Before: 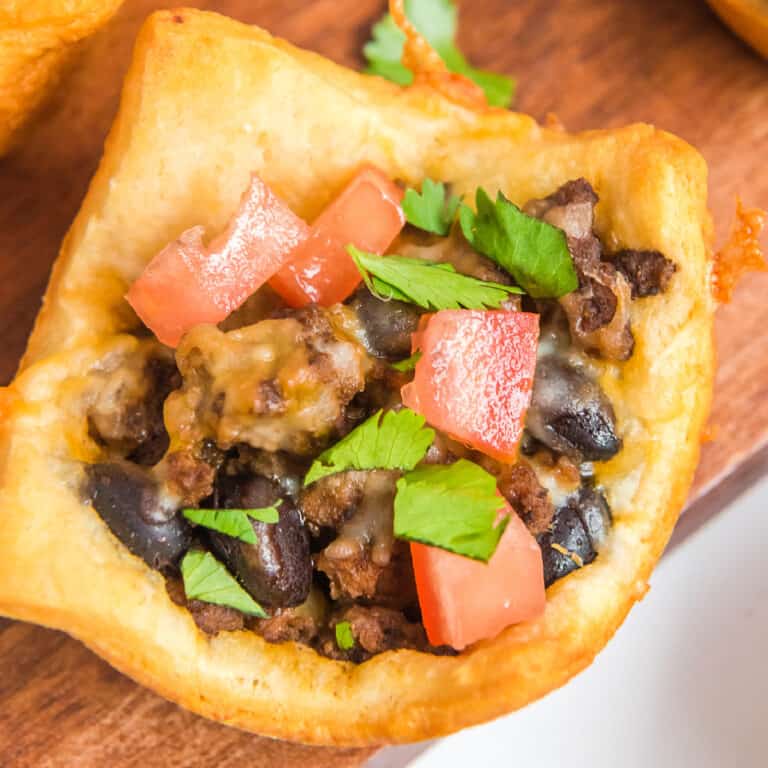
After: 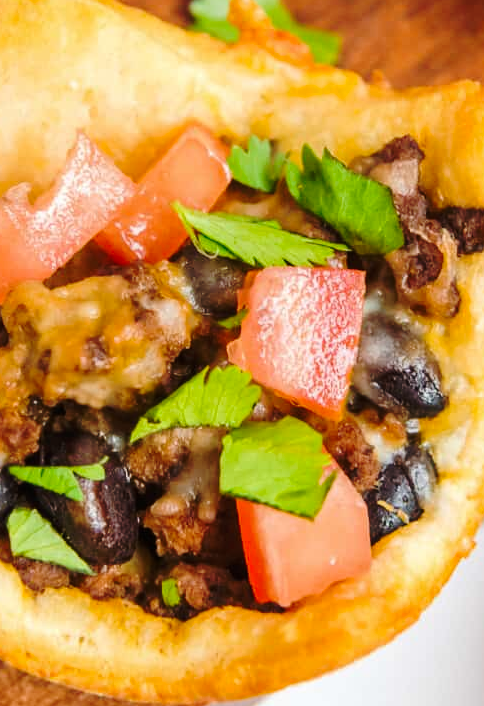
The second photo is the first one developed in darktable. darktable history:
base curve: curves: ch0 [(0, 0) (0.073, 0.04) (0.157, 0.139) (0.492, 0.492) (0.758, 0.758) (1, 1)], preserve colors none
crop and rotate: left 22.754%, top 5.63%, right 14.101%, bottom 2.322%
